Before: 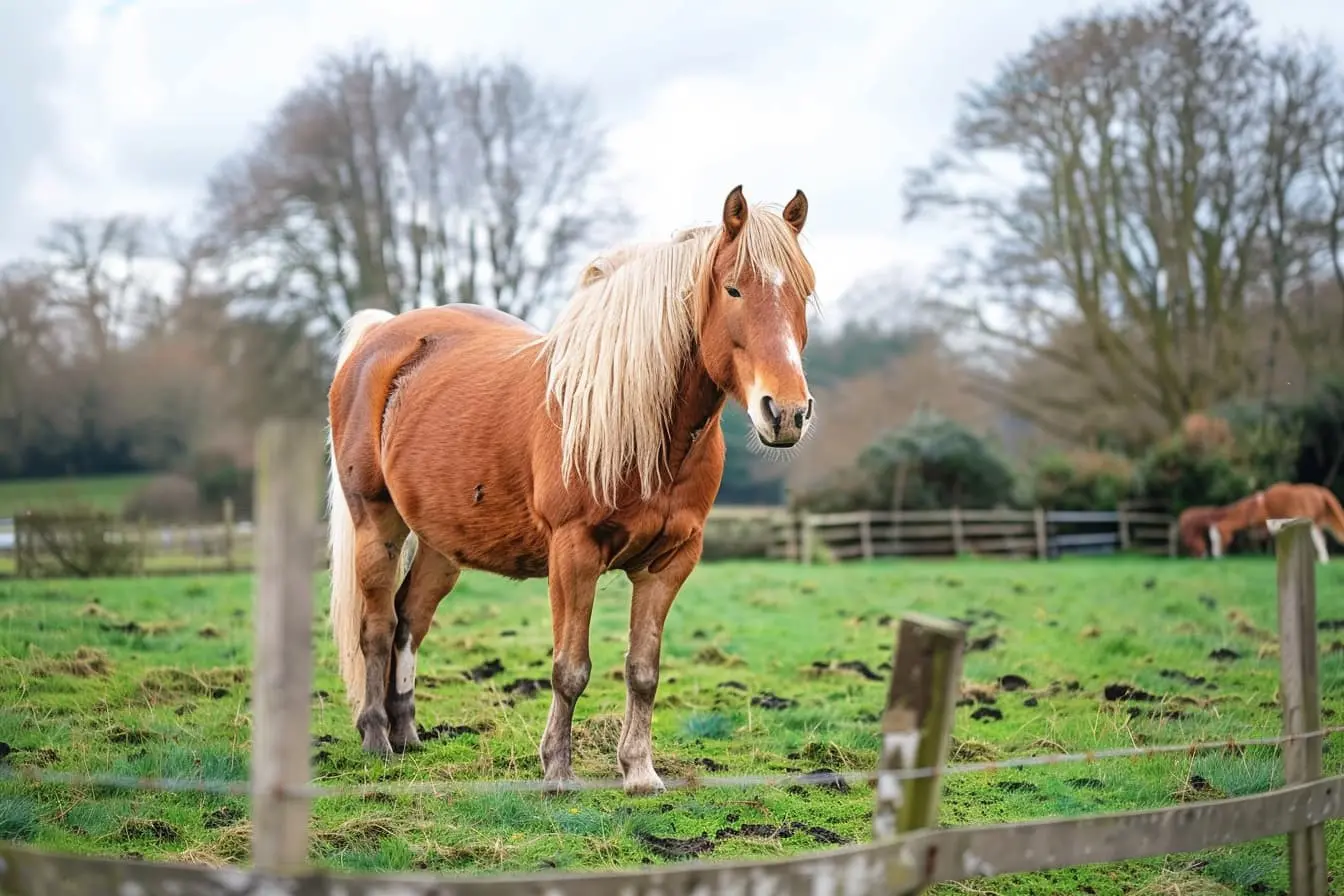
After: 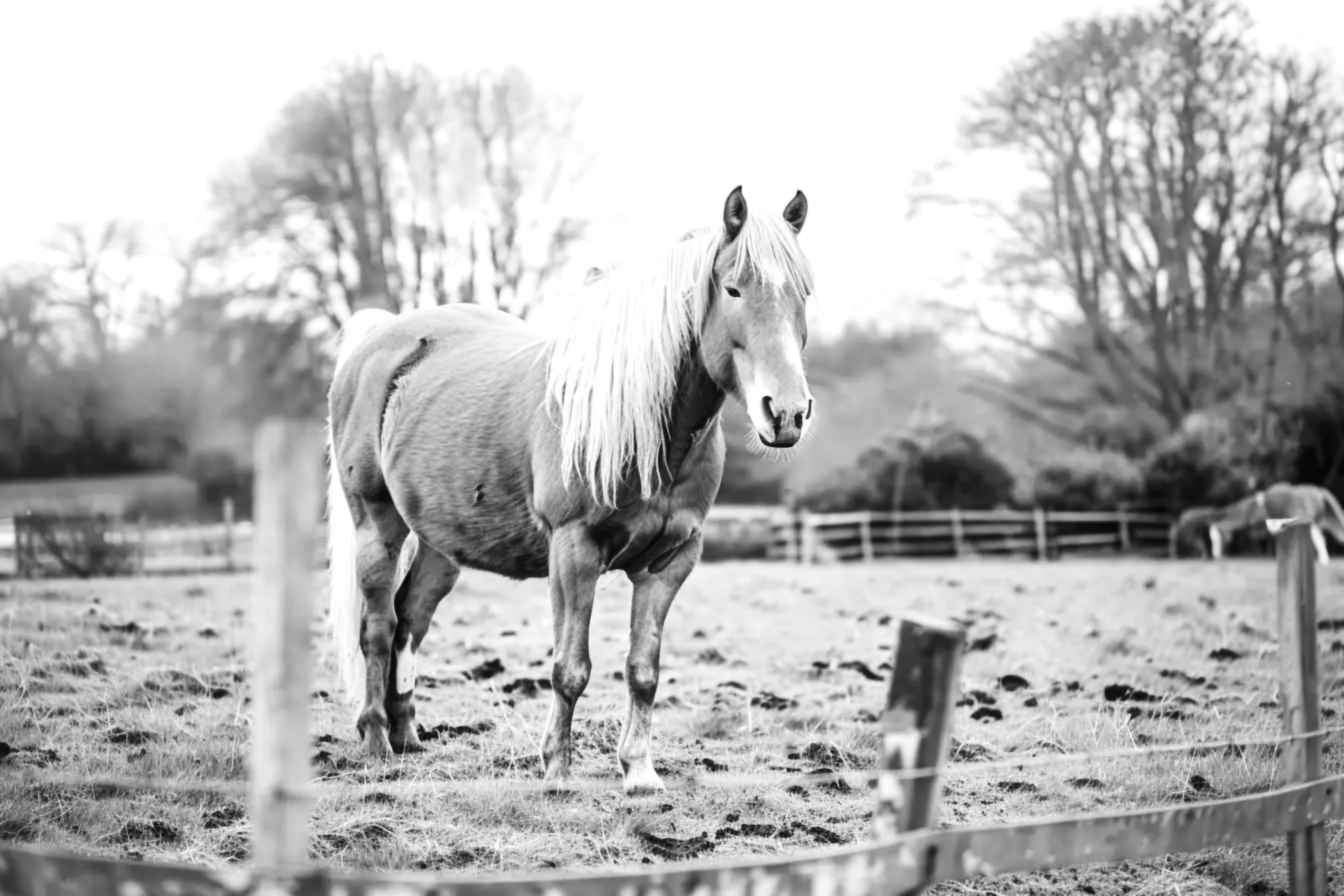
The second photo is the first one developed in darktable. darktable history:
exposure: exposure 0.485 EV, compensate highlight preservation false
lowpass: radius 0.76, contrast 1.56, saturation 0, unbound 0
